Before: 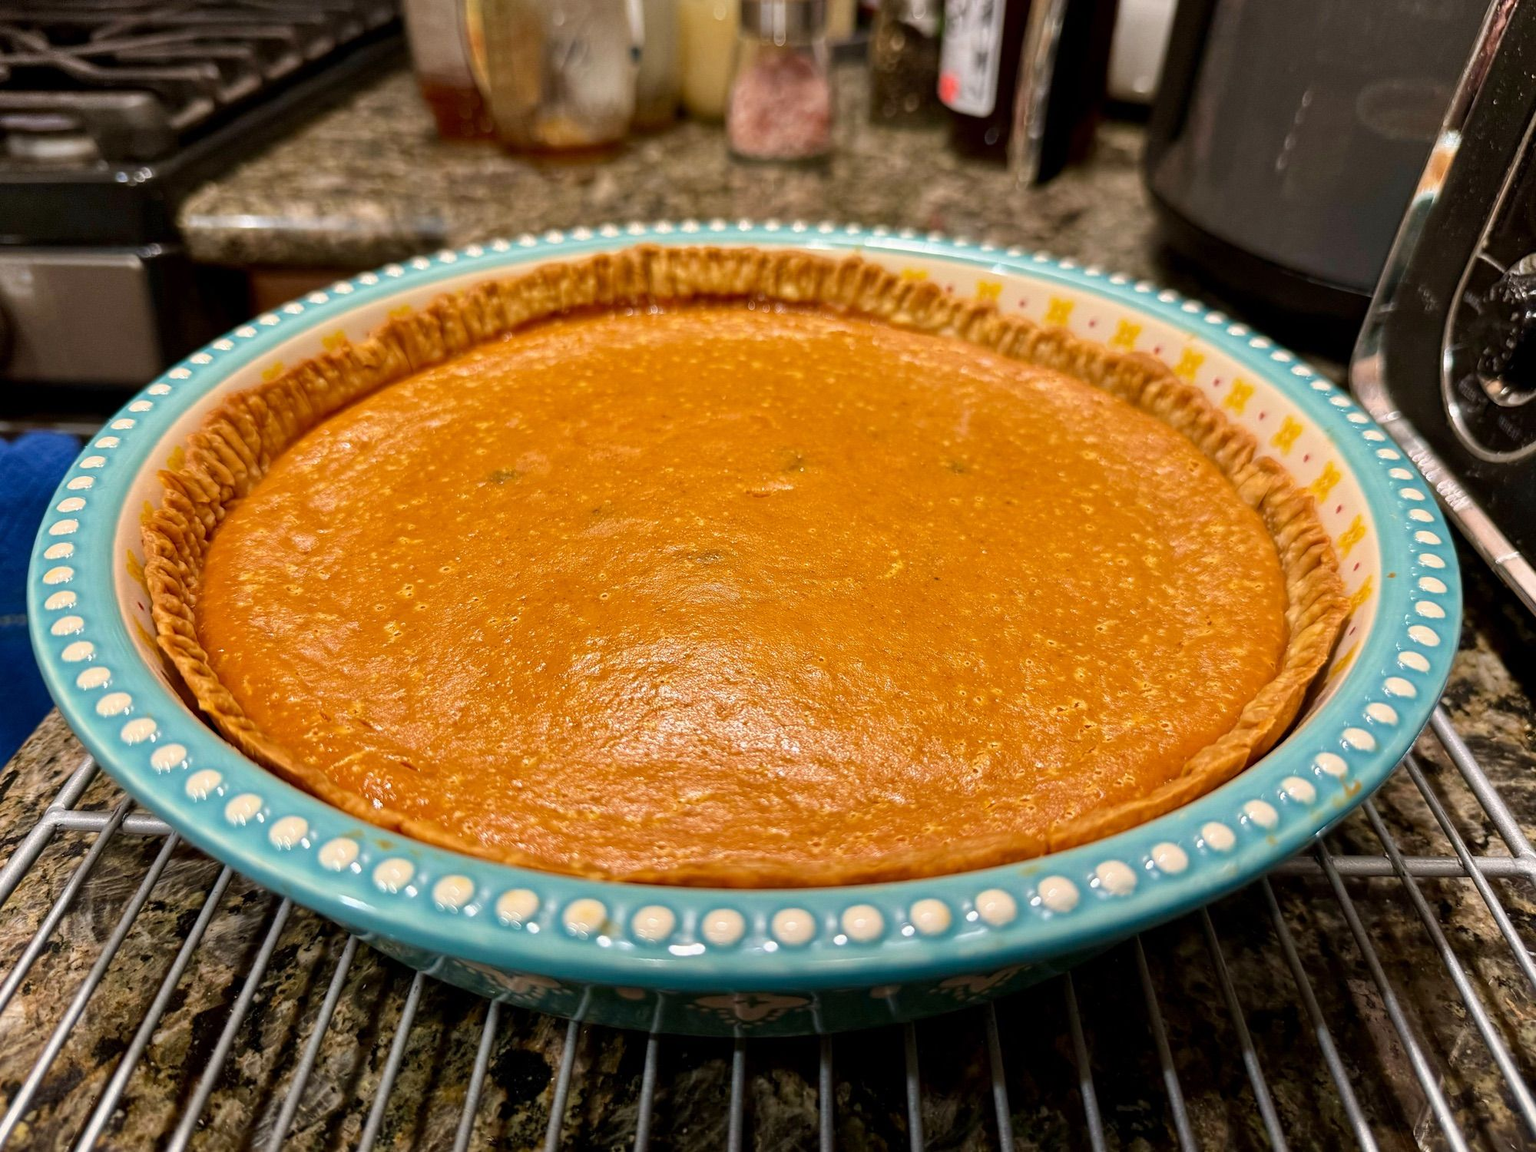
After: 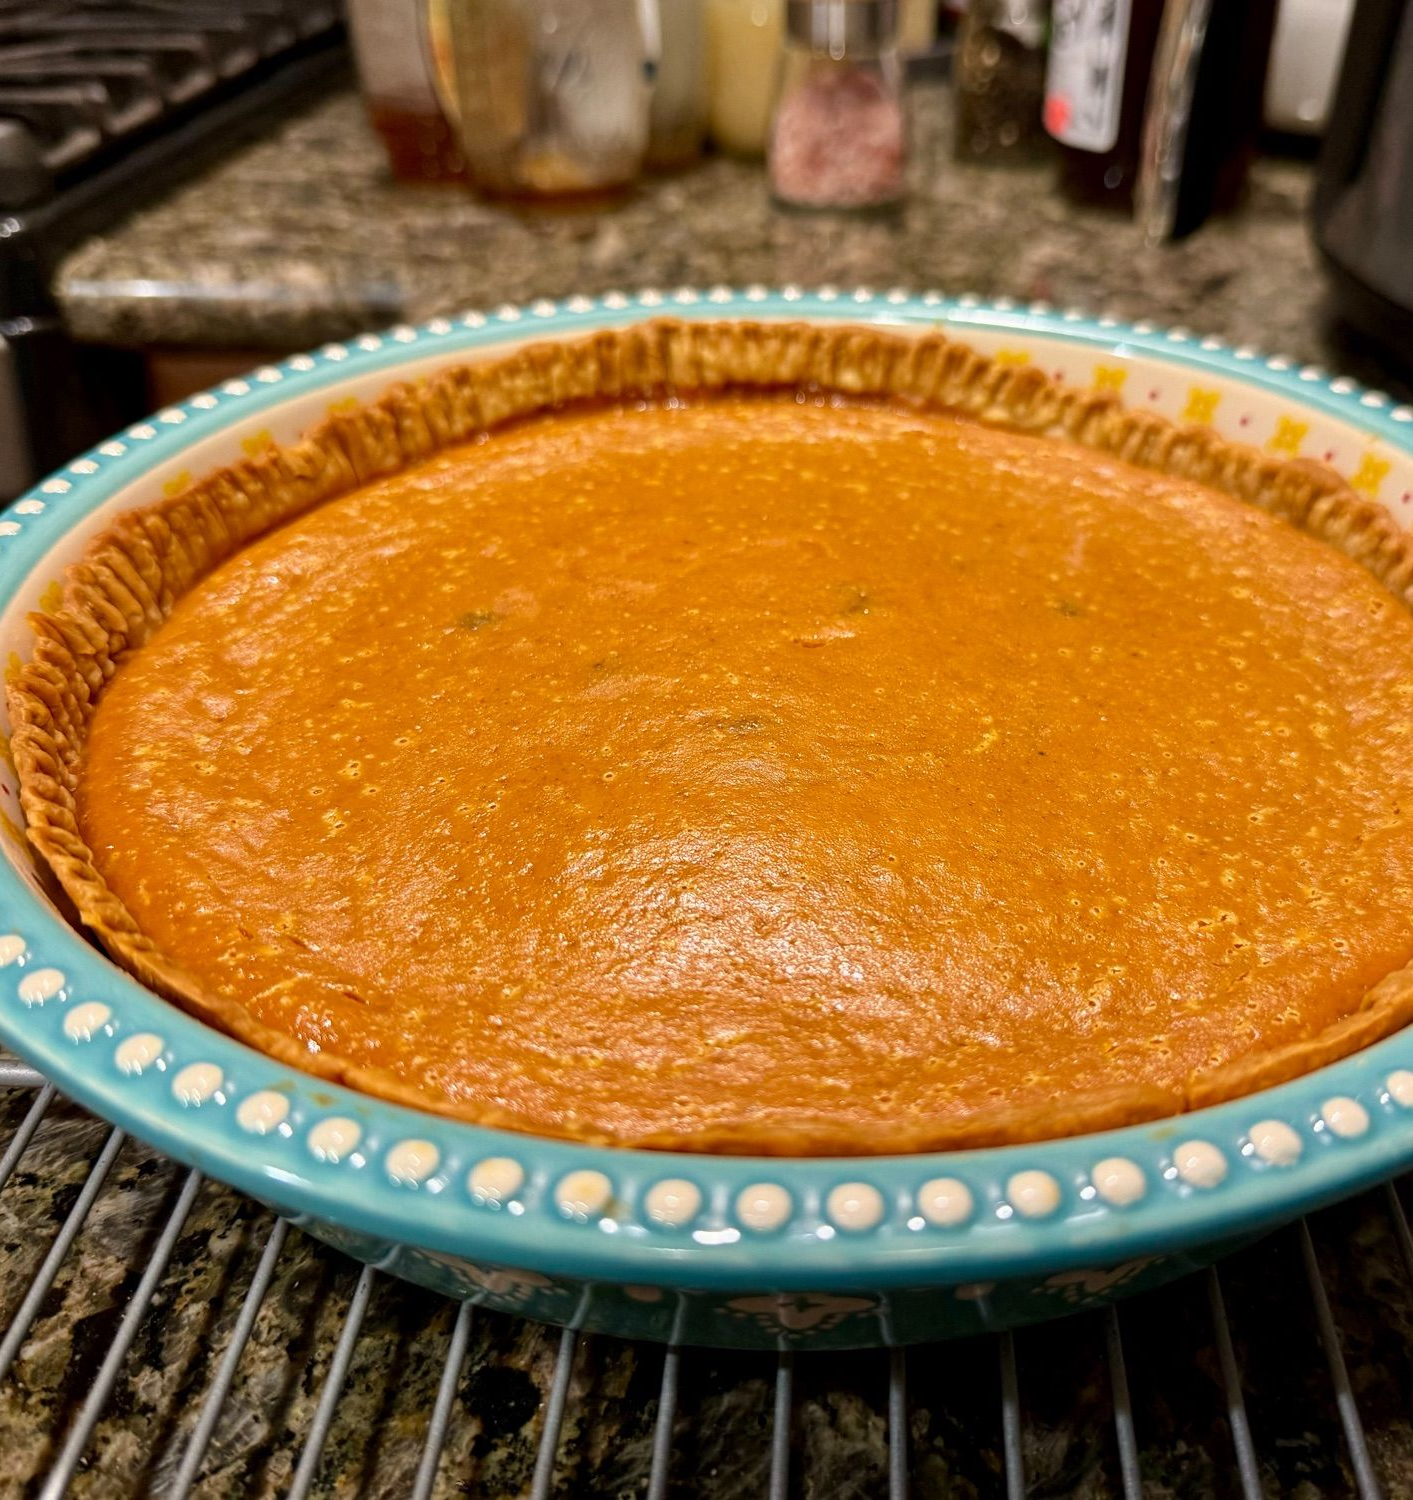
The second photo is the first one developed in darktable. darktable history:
crop and rotate: left 8.934%, right 20.4%
